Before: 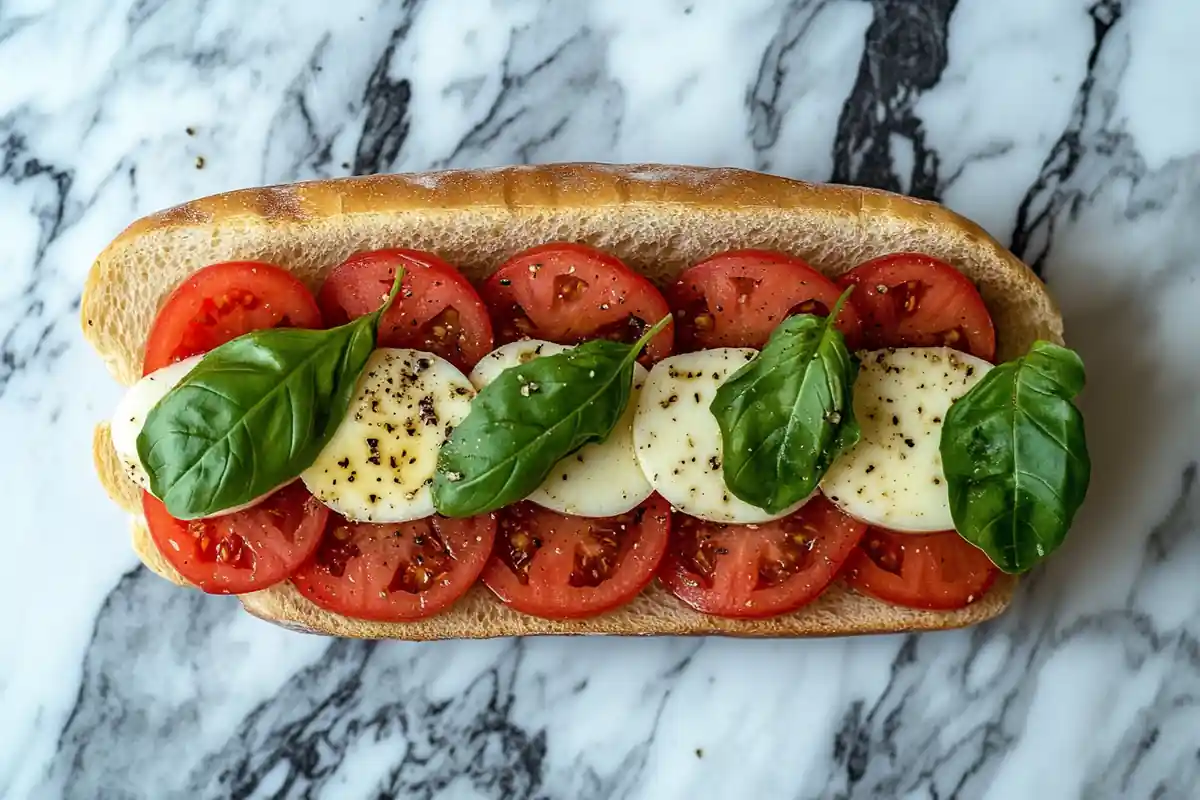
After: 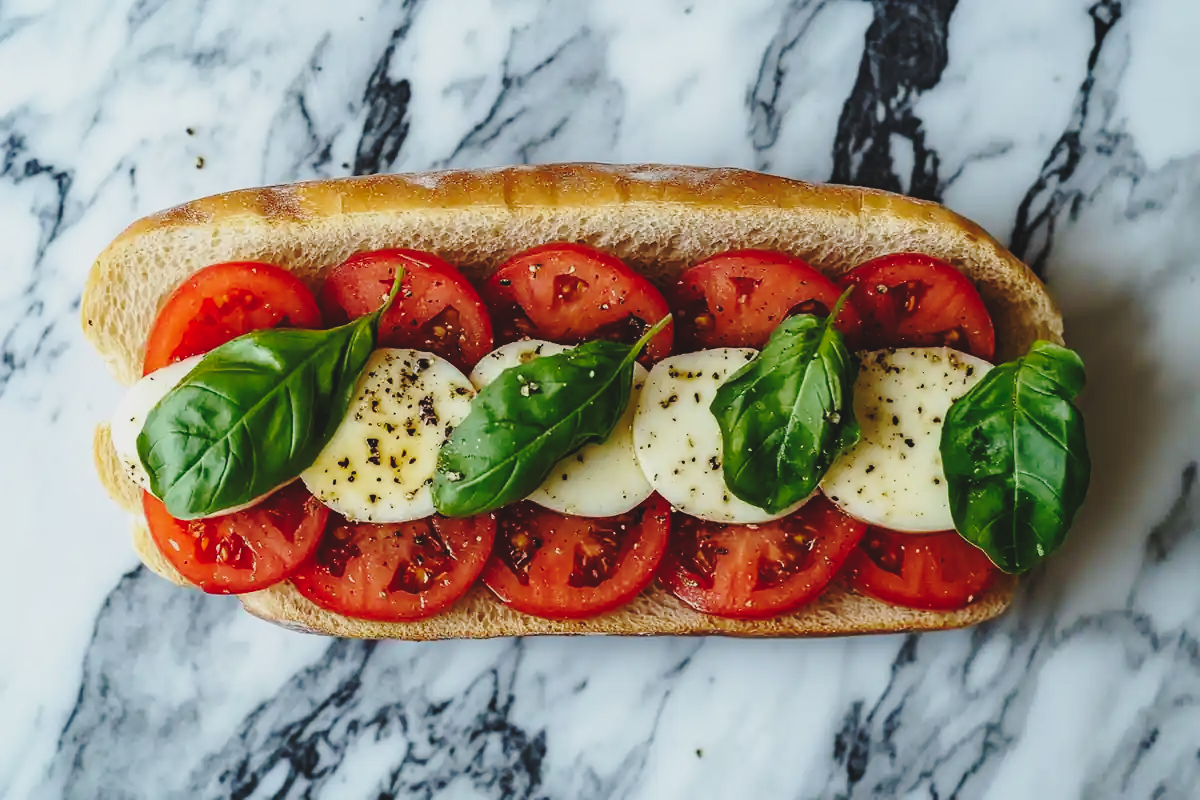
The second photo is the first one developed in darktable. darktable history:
exposure: black level correction -0.016, exposure -1.018 EV, compensate highlight preservation false
base curve: curves: ch0 [(0, 0) (0.032, 0.037) (0.105, 0.228) (0.435, 0.76) (0.856, 0.983) (1, 1)], preserve colors none
